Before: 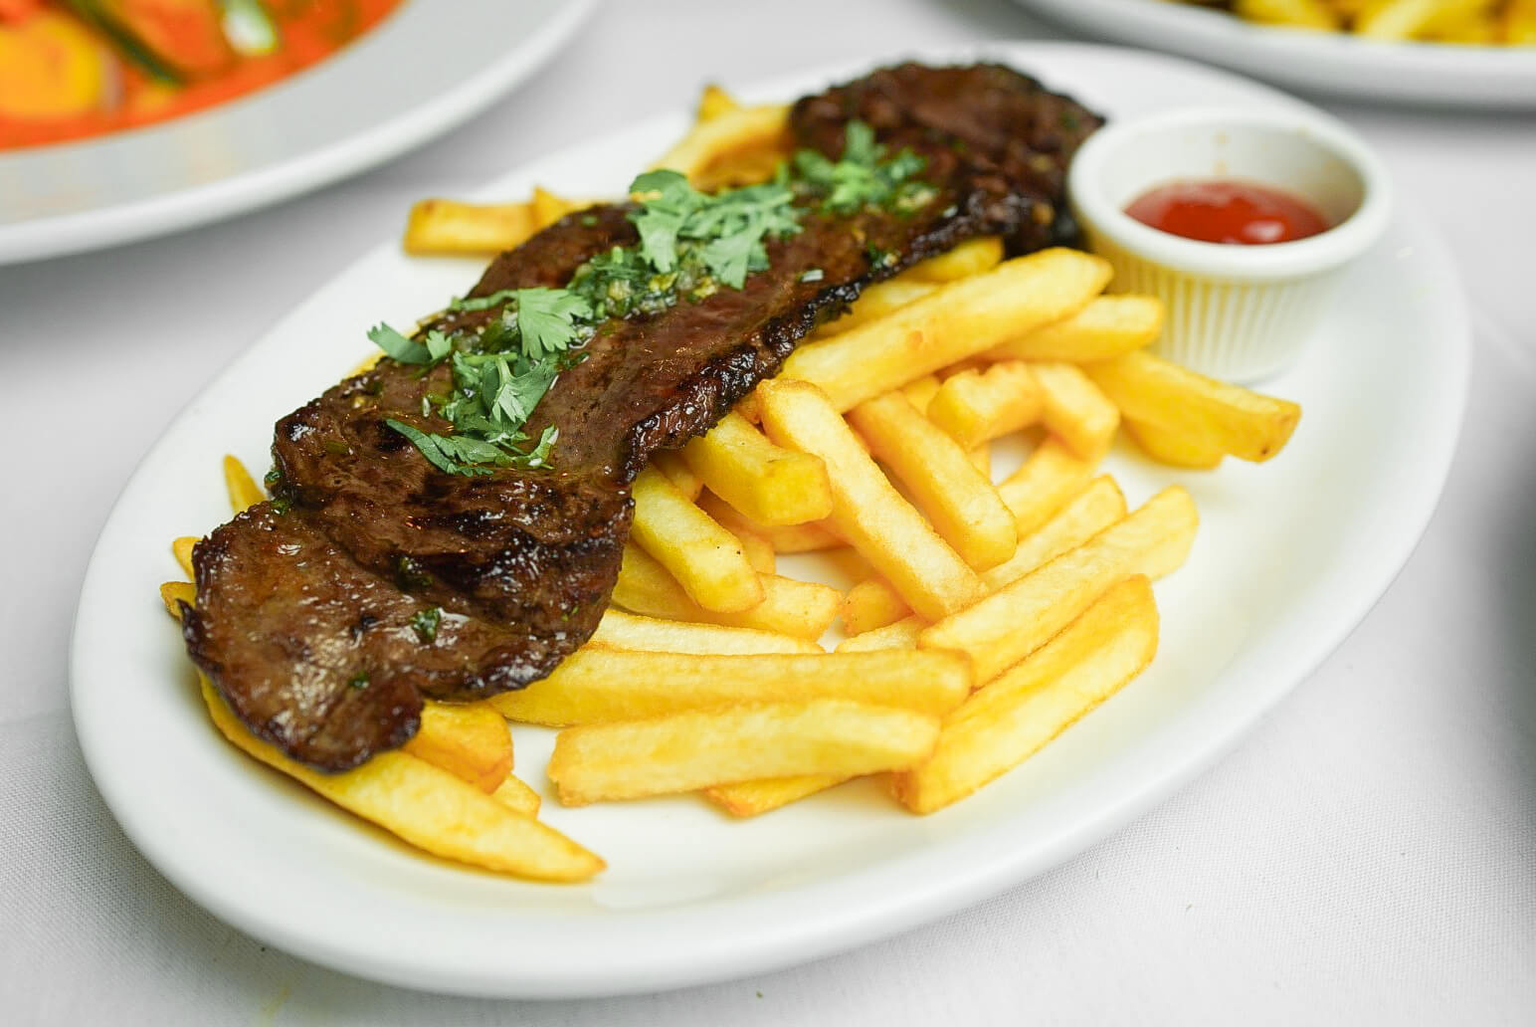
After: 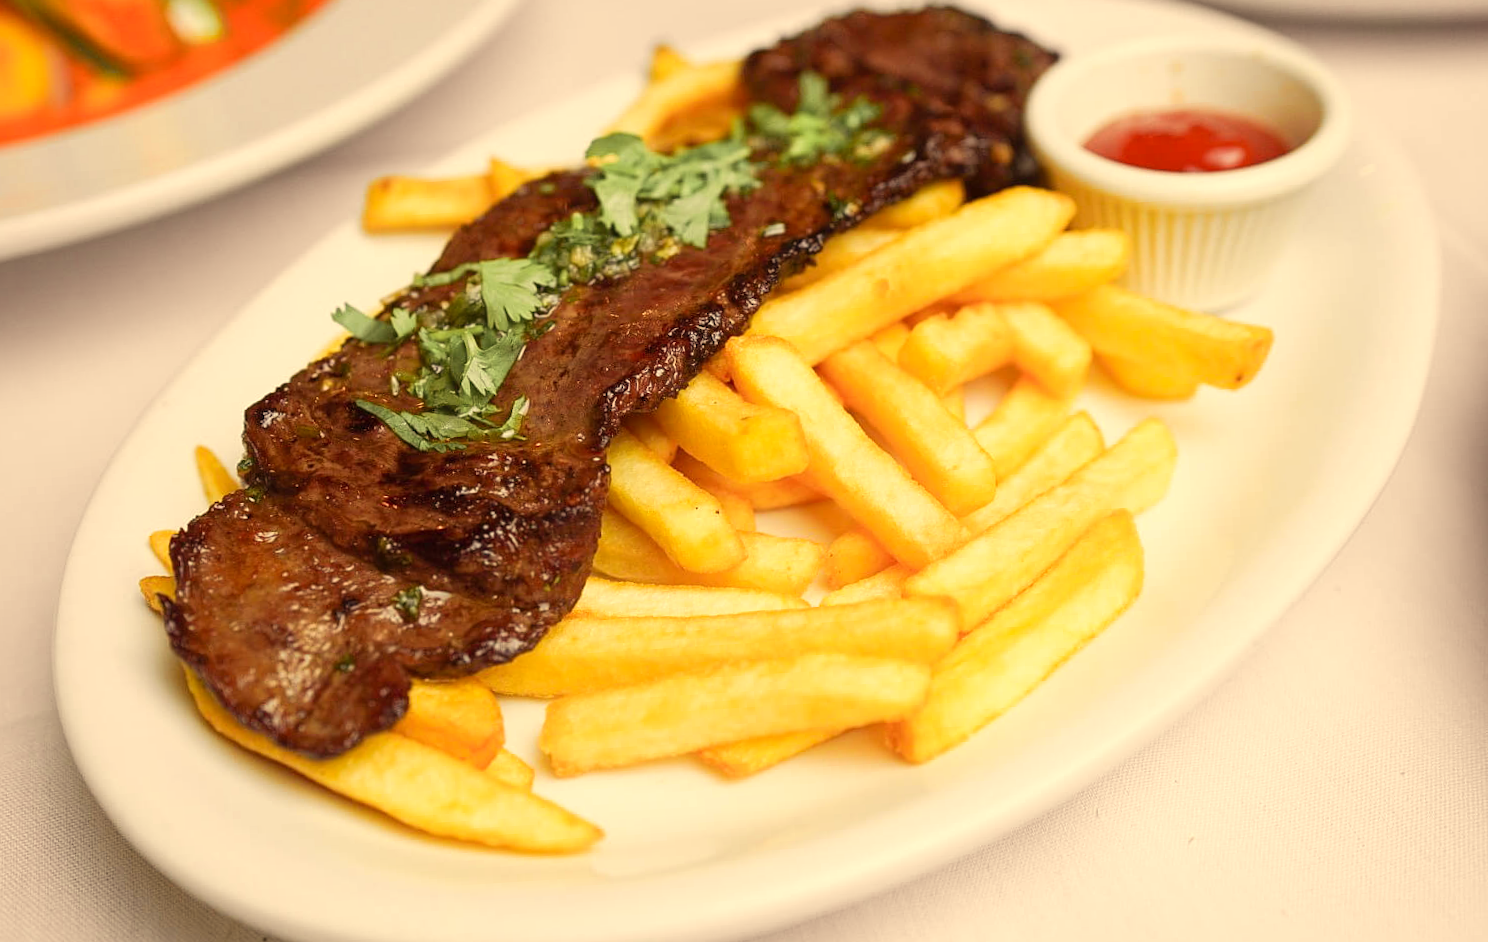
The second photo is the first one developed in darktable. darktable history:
rotate and perspective: rotation -3.52°, crop left 0.036, crop right 0.964, crop top 0.081, crop bottom 0.919
white balance: red 1.123, blue 0.83
rgb levels: mode RGB, independent channels, levels [[0, 0.474, 1], [0, 0.5, 1], [0, 0.5, 1]]
